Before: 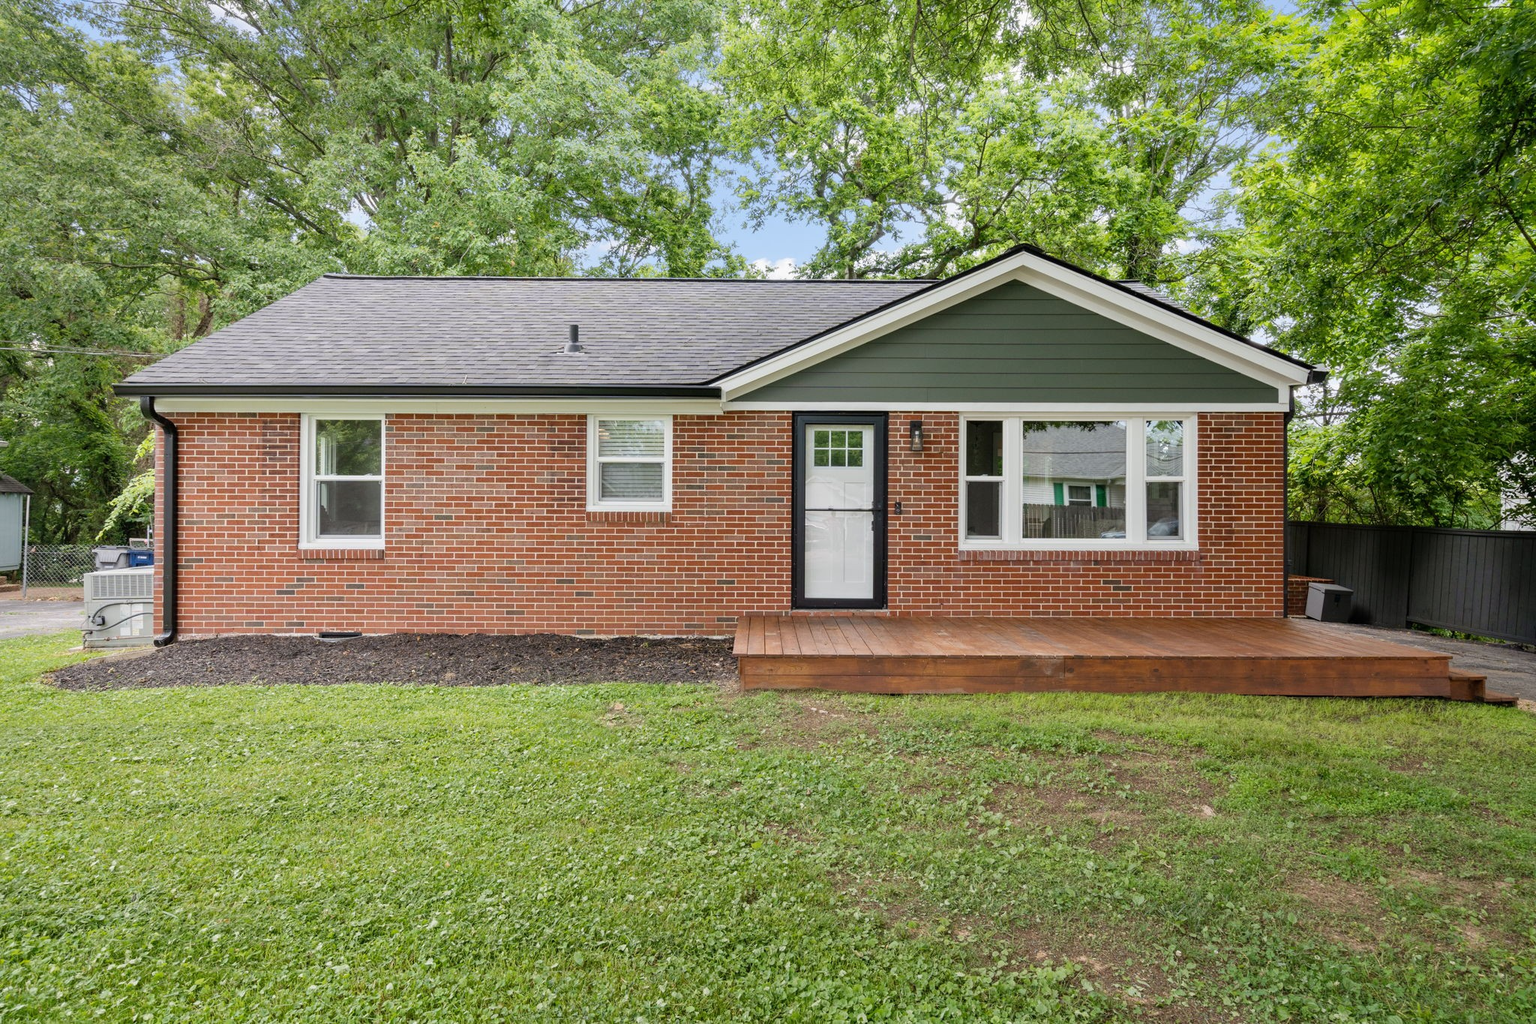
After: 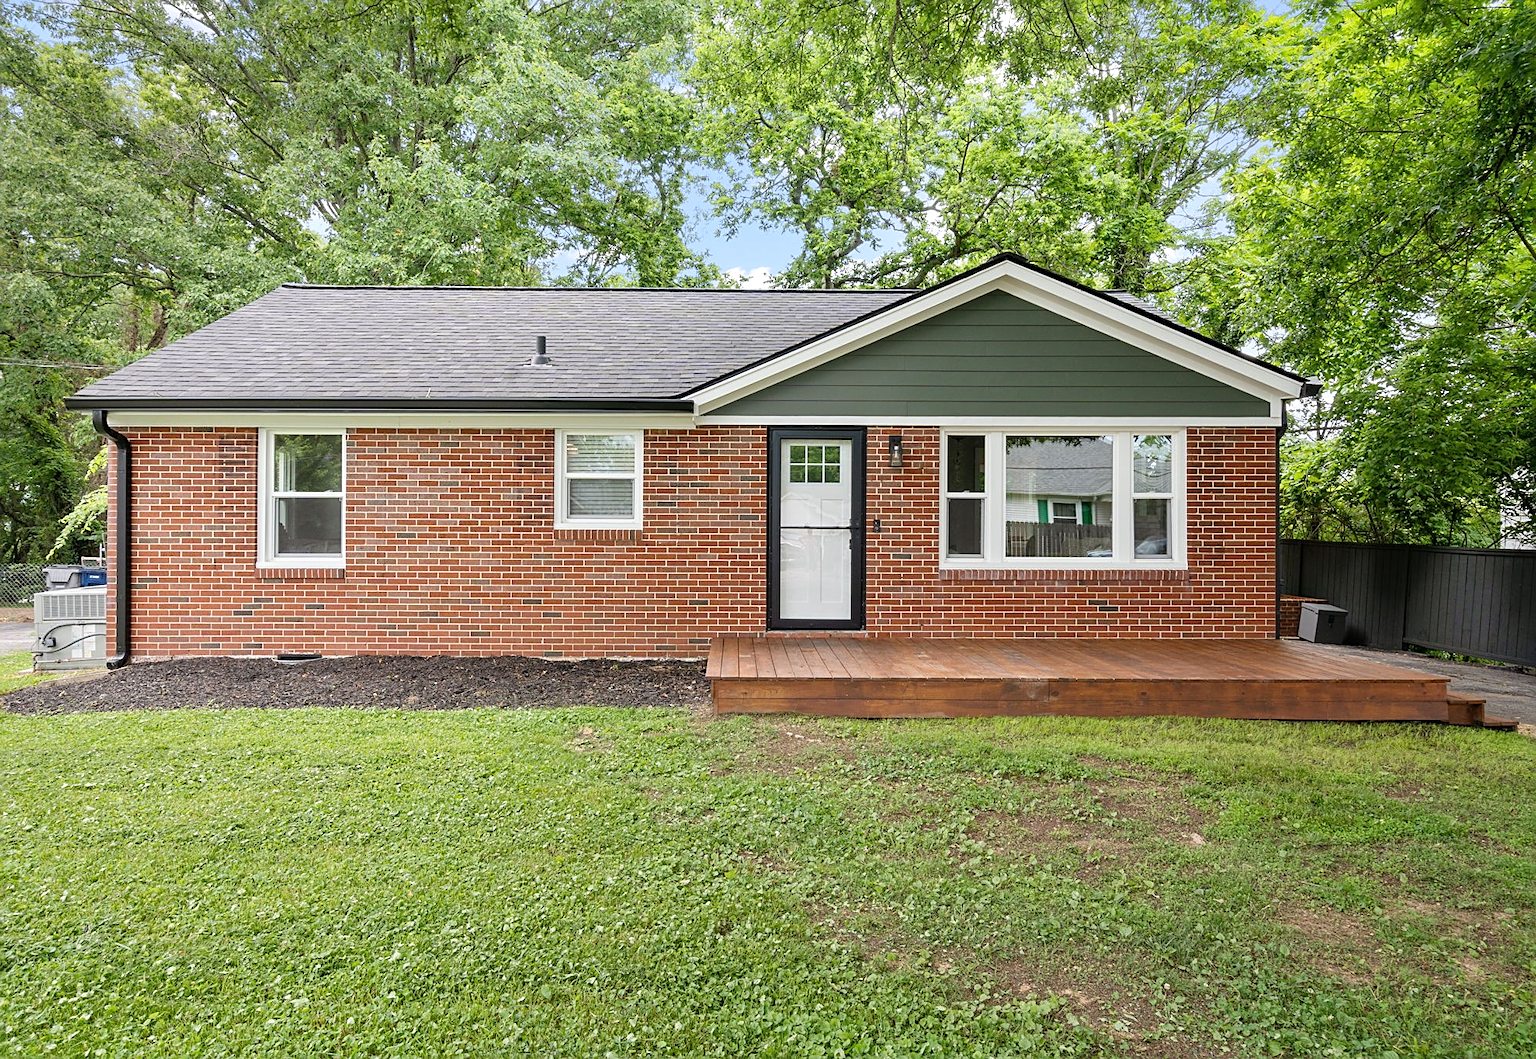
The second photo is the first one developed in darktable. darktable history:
crop and rotate: left 3.359%
color correction: highlights a* -0.136, highlights b* 0.103
sharpen: on, module defaults
exposure: black level correction 0, exposure 0.199 EV, compensate exposure bias true, compensate highlight preservation false
